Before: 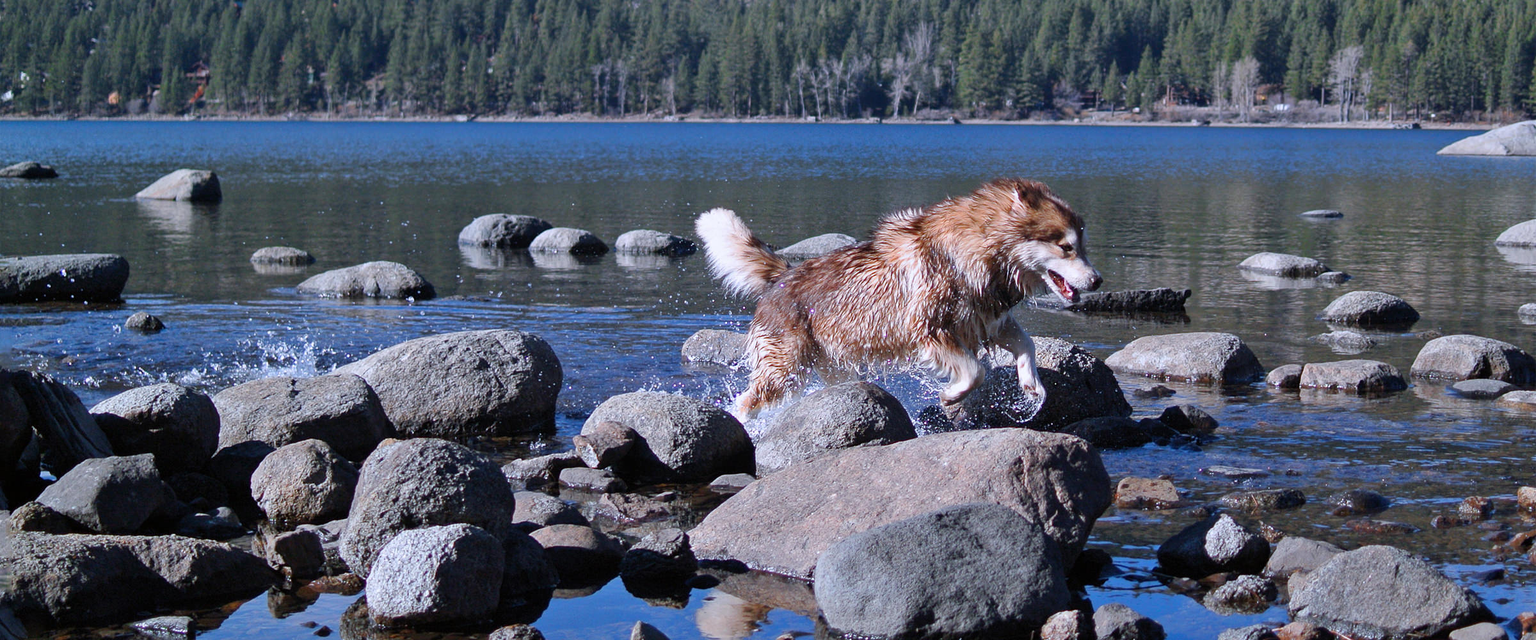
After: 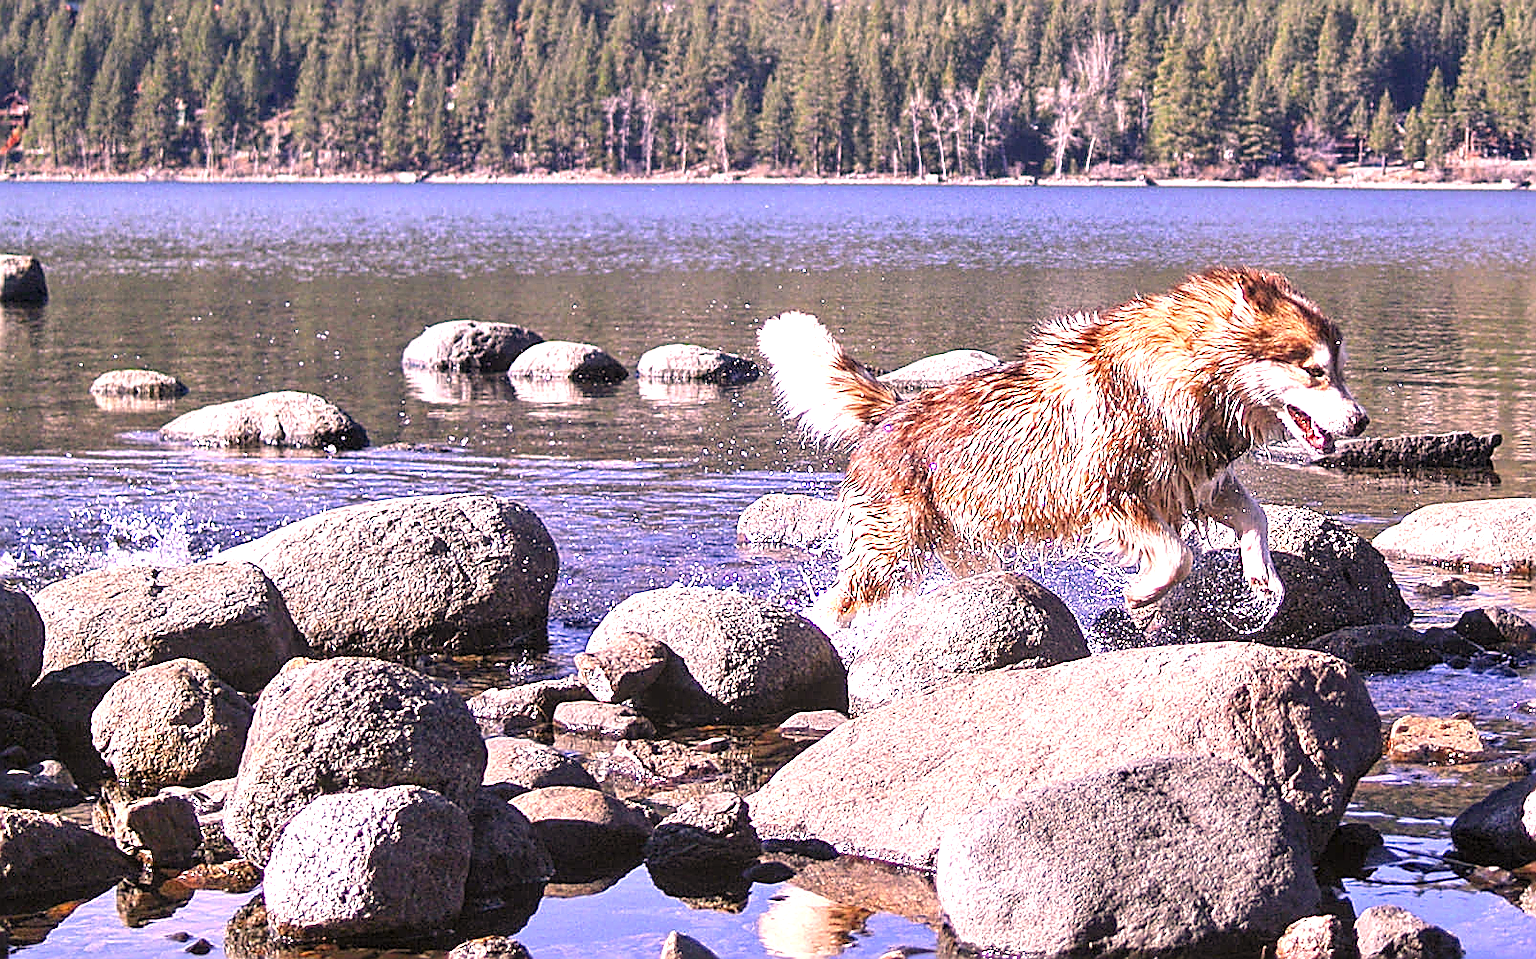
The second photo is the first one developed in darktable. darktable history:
exposure: black level correction 0, exposure 1.506 EV, compensate highlight preservation false
sharpen: radius 1.718, amount 1.3
color correction: highlights a* 21.93, highlights b* 22.4
local contrast: detail 130%
crop and rotate: left 12.375%, right 20.925%
